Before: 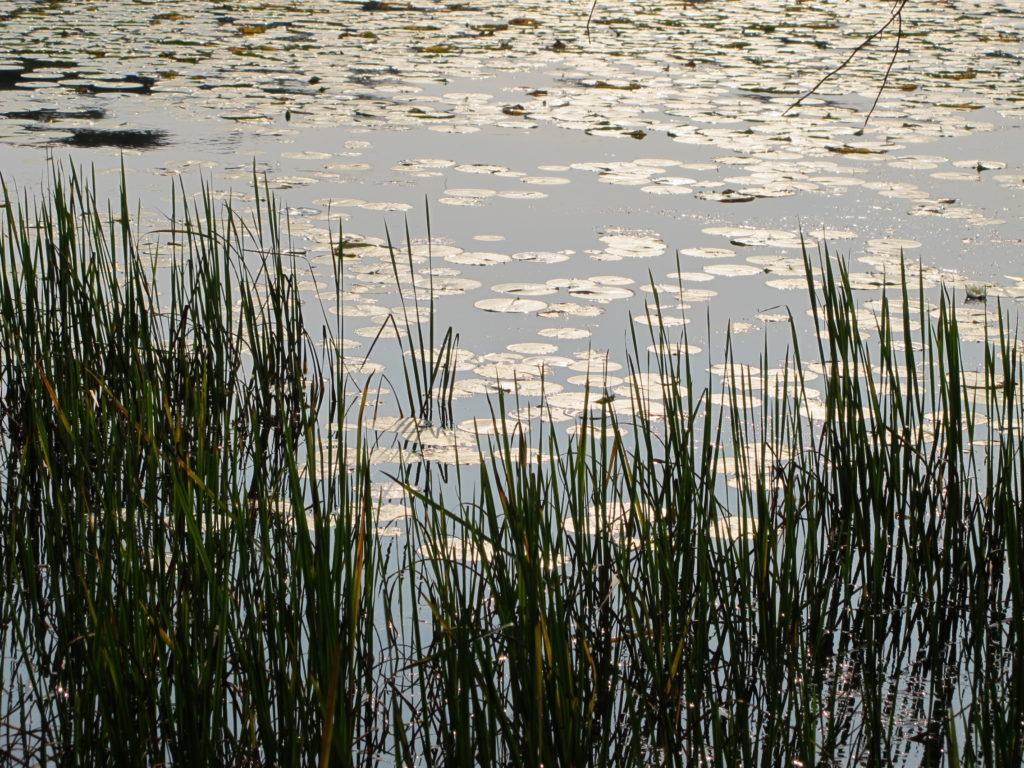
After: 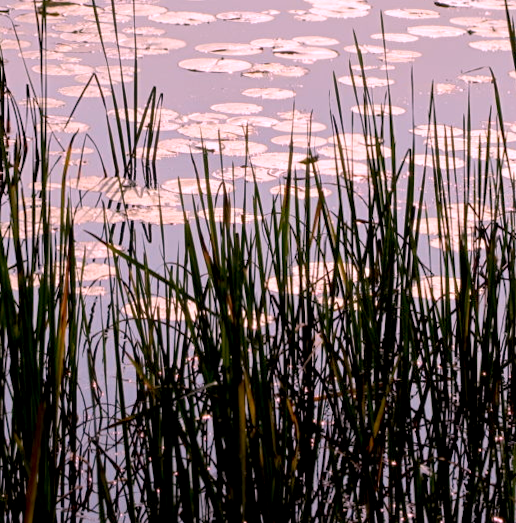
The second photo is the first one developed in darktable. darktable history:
rotate and perspective: rotation 0.174°, lens shift (vertical) 0.013, lens shift (horizontal) 0.019, shear 0.001, automatic cropping original format, crop left 0.007, crop right 0.991, crop top 0.016, crop bottom 0.997
crop and rotate: left 29.237%, top 31.152%, right 19.807%
exposure: black level correction 0.009, compensate highlight preservation false
white balance: red 1.188, blue 1.11
